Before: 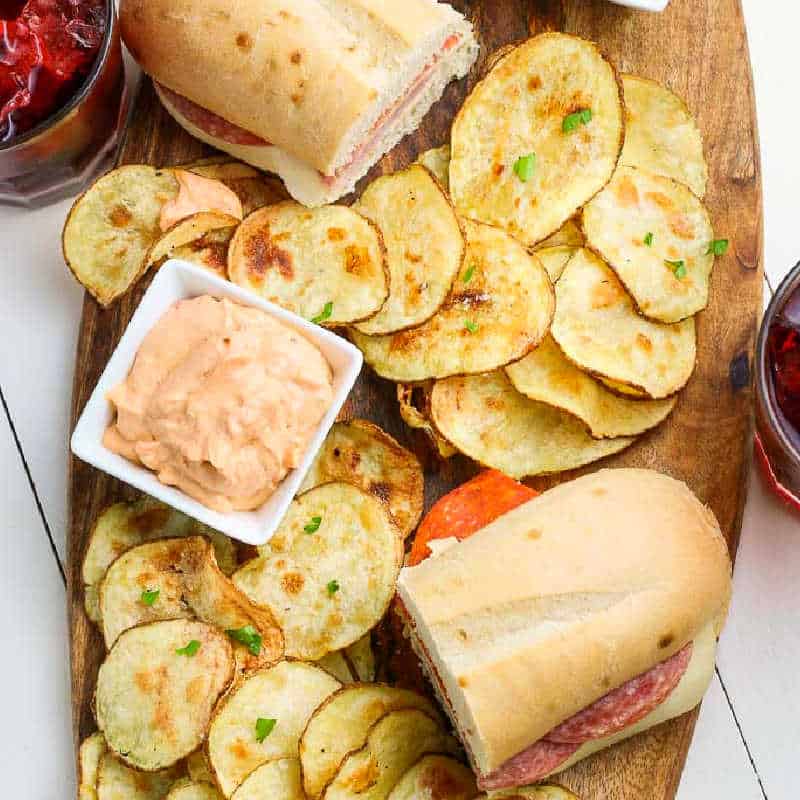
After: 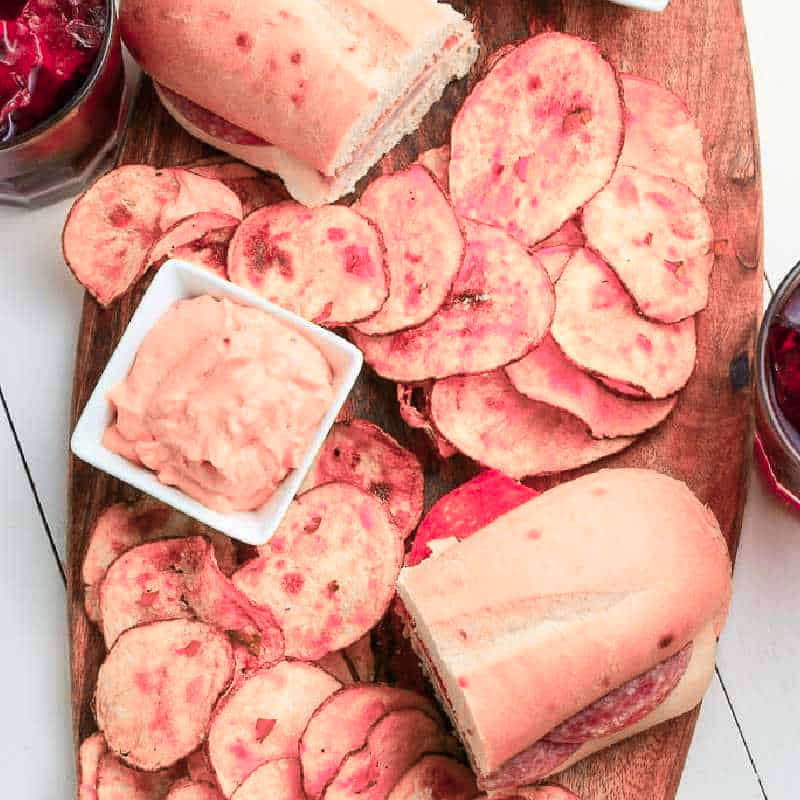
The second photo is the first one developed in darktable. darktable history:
color zones: curves: ch2 [(0, 0.488) (0.143, 0.417) (0.286, 0.212) (0.429, 0.179) (0.571, 0.154) (0.714, 0.415) (0.857, 0.495) (1, 0.488)]
